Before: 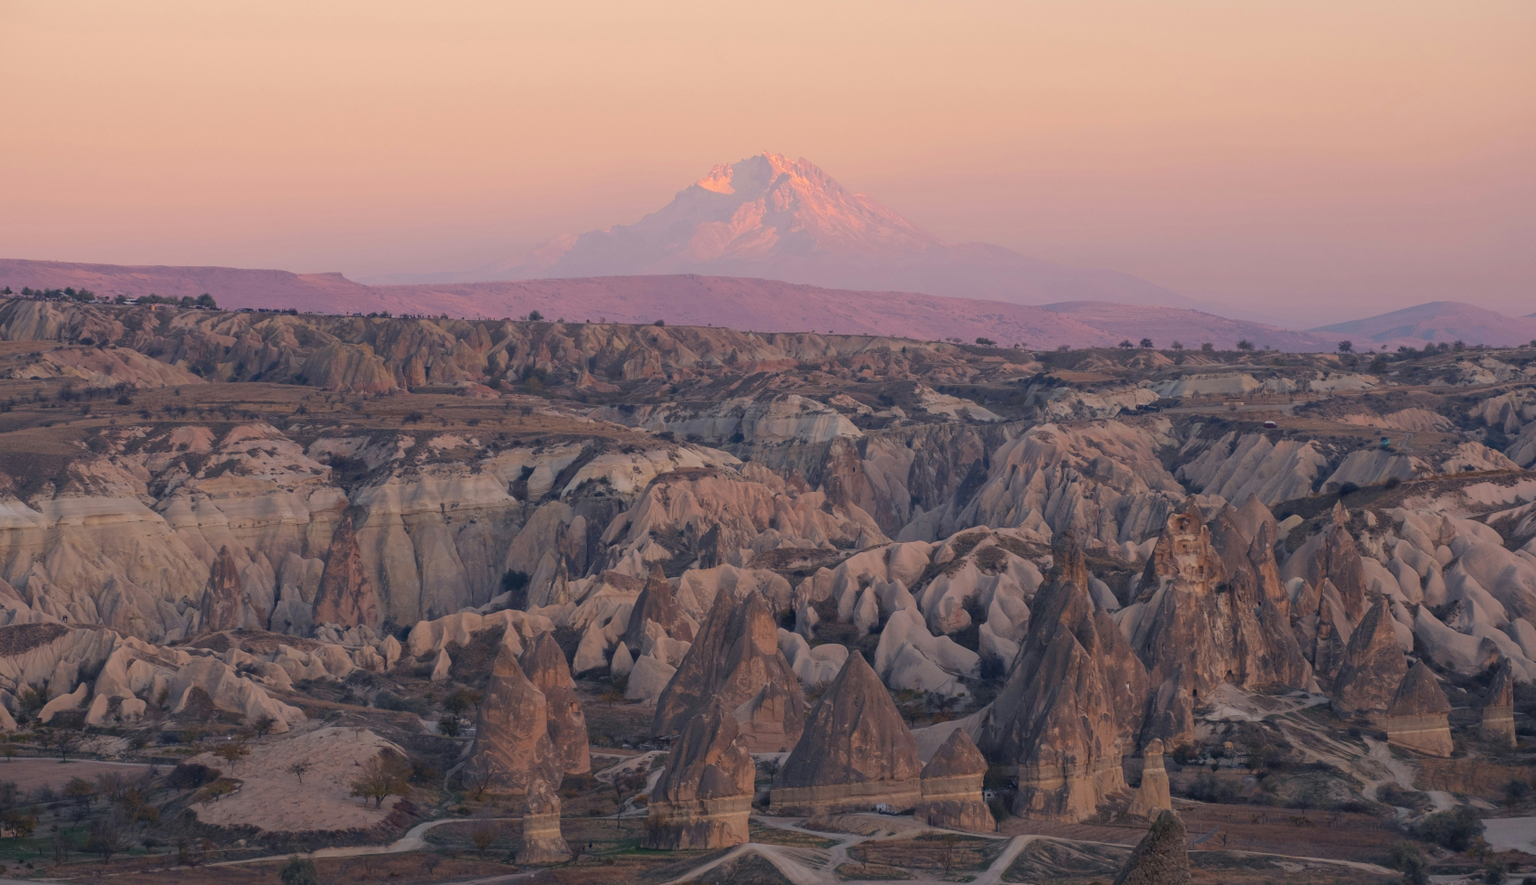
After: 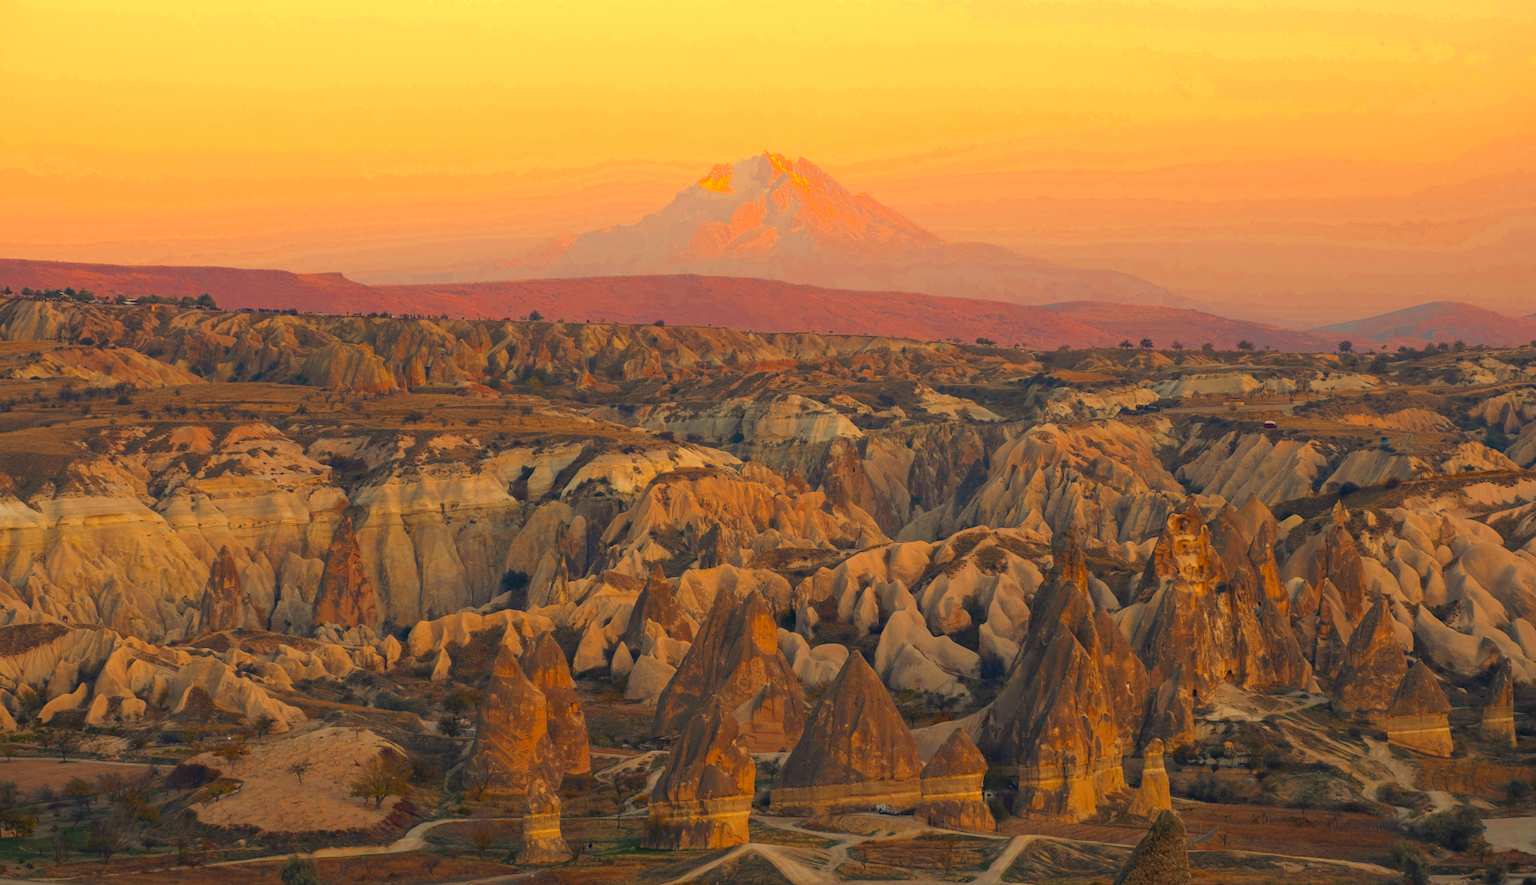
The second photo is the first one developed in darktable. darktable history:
white balance: red 1.08, blue 0.791
color balance rgb: linear chroma grading › global chroma 15%, perceptual saturation grading › global saturation 30%
color zones: curves: ch0 [(0.004, 0.305) (0.261, 0.623) (0.389, 0.399) (0.708, 0.571) (0.947, 0.34)]; ch1 [(0.025, 0.645) (0.229, 0.584) (0.326, 0.551) (0.484, 0.262) (0.757, 0.643)]
